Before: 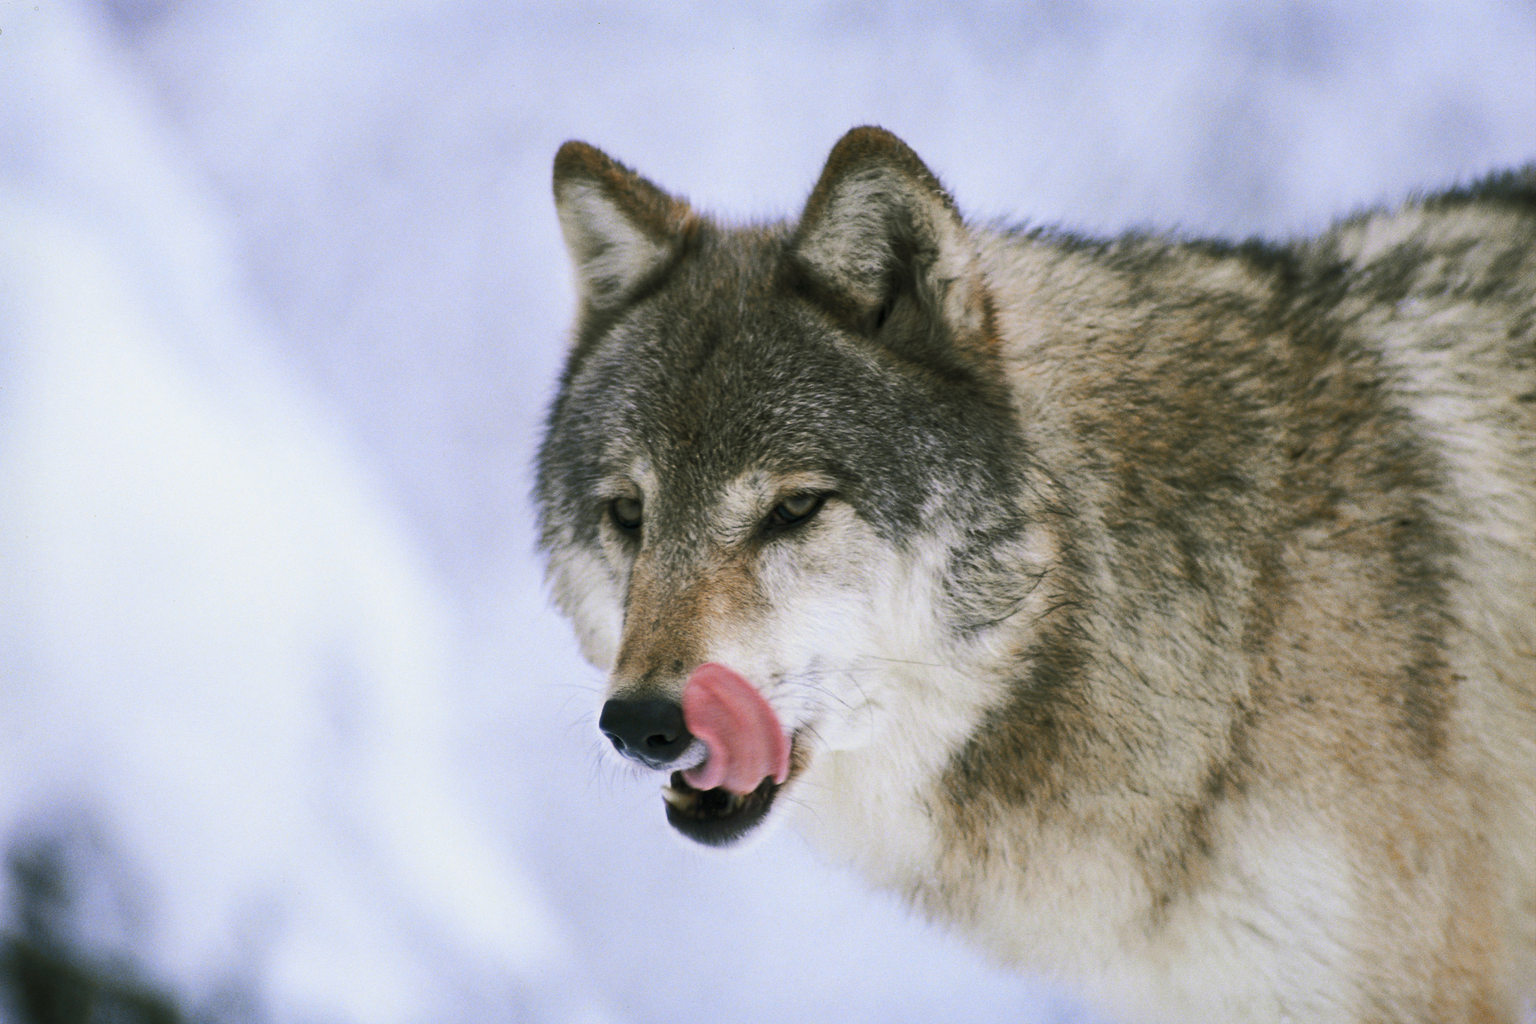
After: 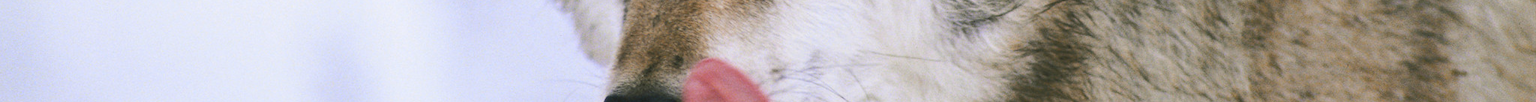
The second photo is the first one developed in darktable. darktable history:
crop and rotate: top 59.084%, bottom 30.916%
white balance: red 1.009, blue 1.027
